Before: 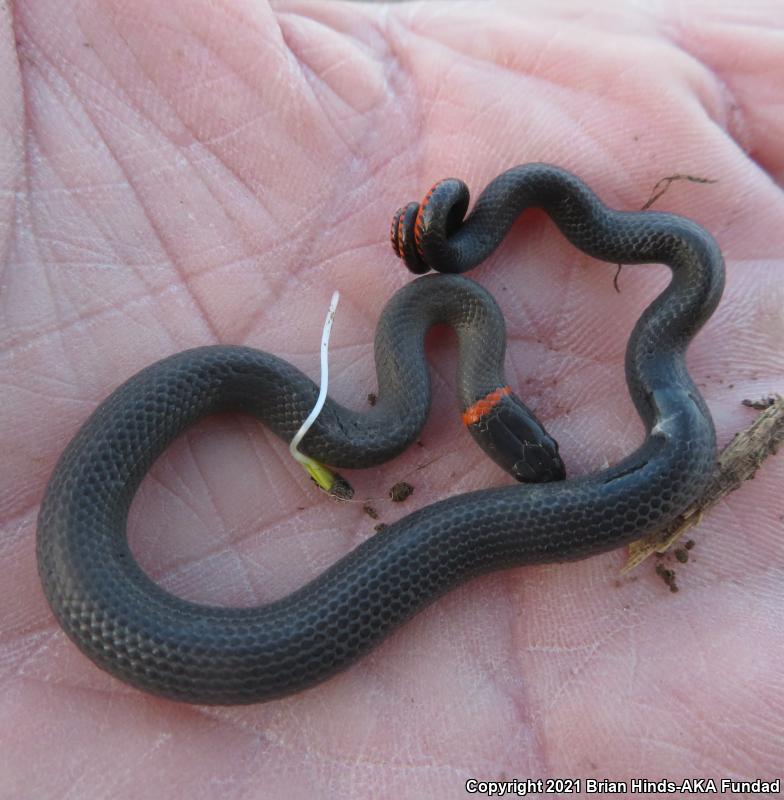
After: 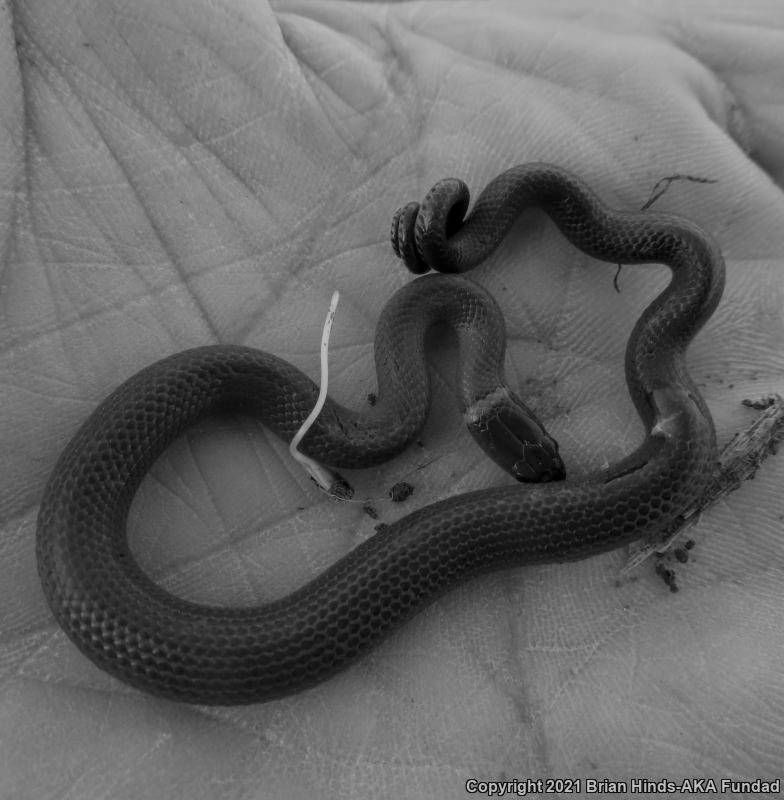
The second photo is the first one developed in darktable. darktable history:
exposure: compensate highlight preservation false
monochrome: a 79.32, b 81.83, size 1.1
local contrast: detail 130%
